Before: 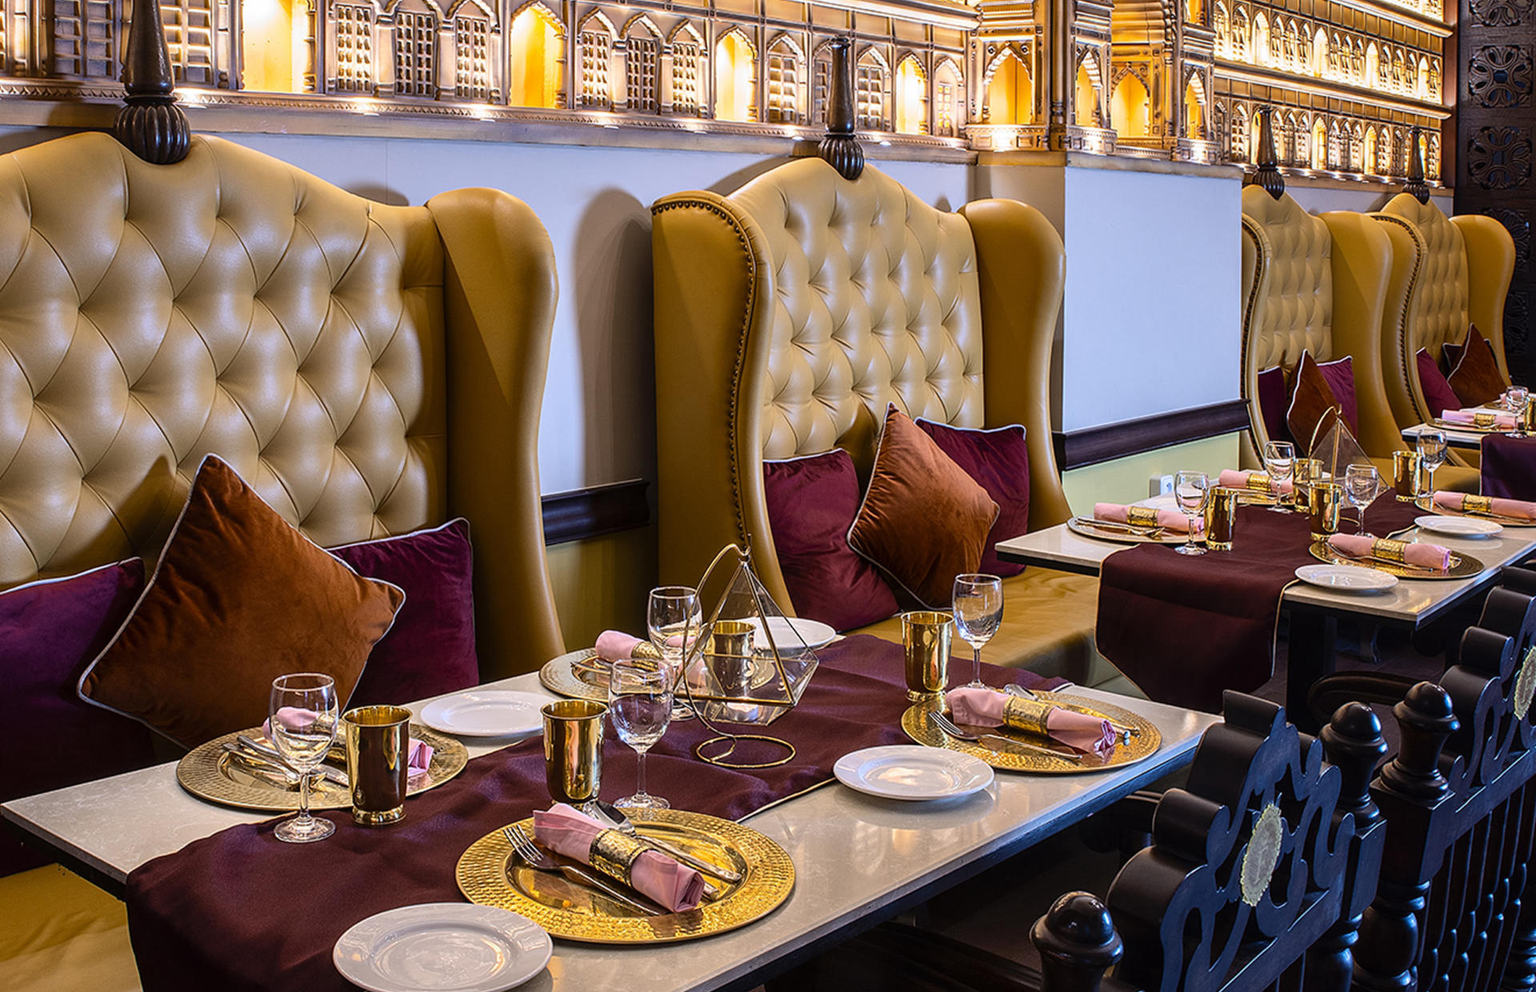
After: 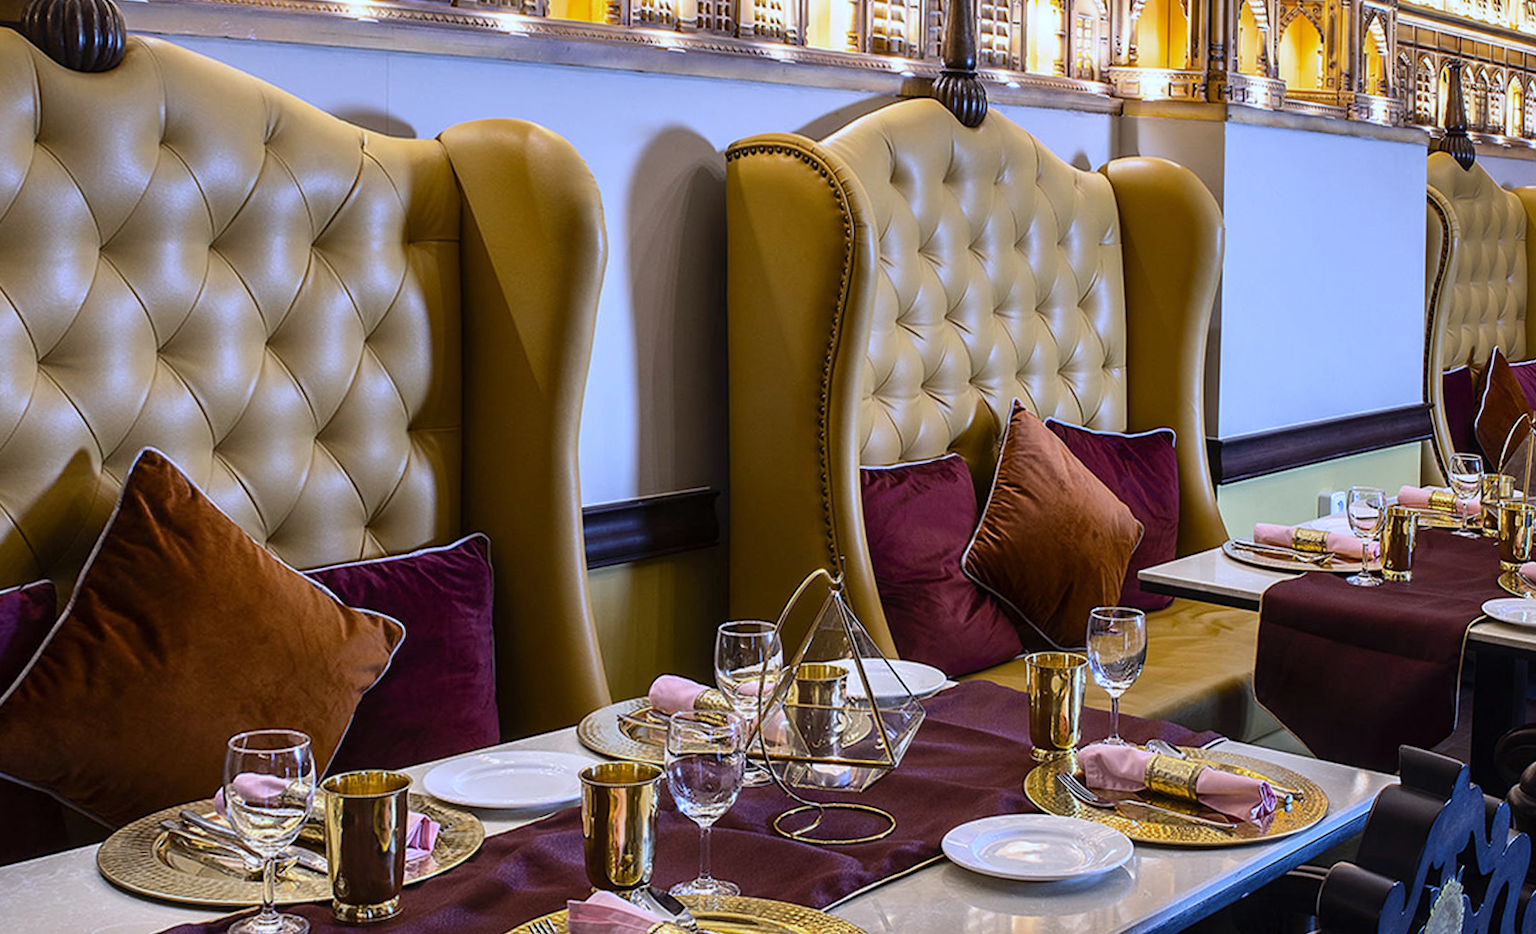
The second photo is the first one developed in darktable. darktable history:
white balance: red 0.931, blue 1.11
crop and rotate: left 7.196%, top 4.574%, right 10.605%, bottom 13.178%
rotate and perspective: rotation 0.679°, lens shift (horizontal) 0.136, crop left 0.009, crop right 0.991, crop top 0.078, crop bottom 0.95
